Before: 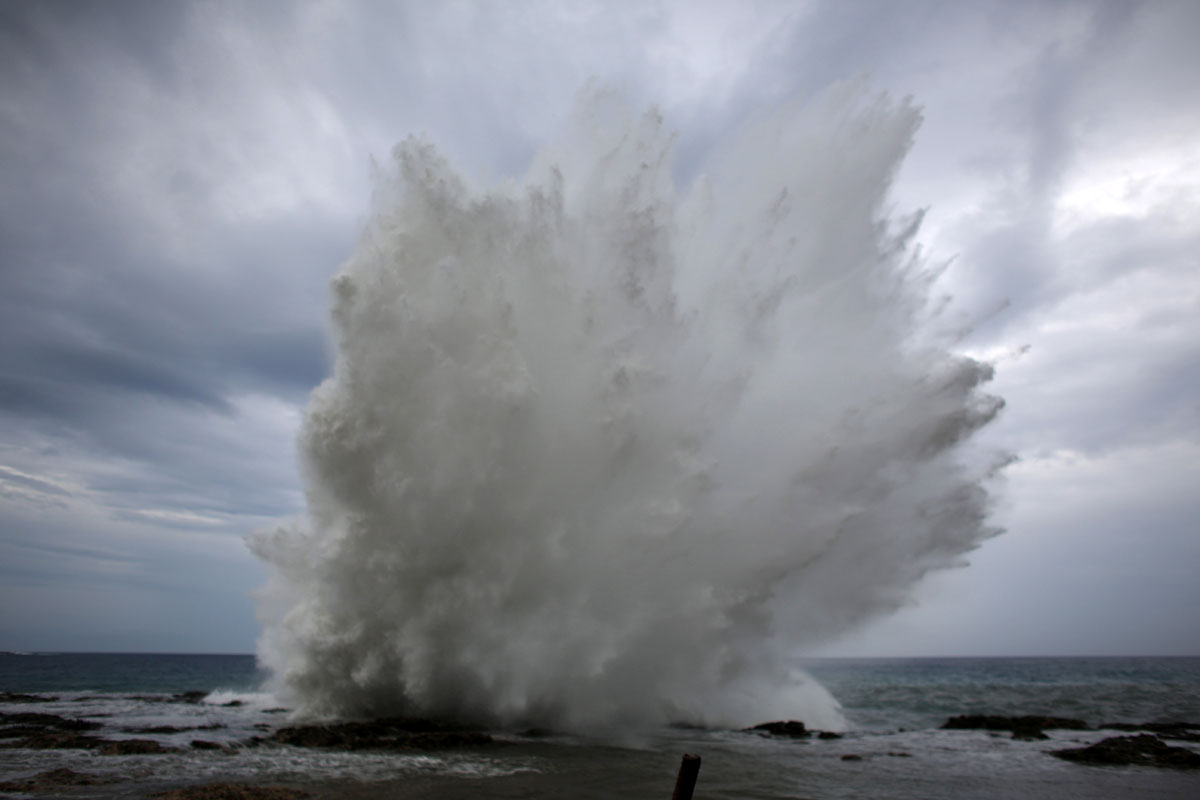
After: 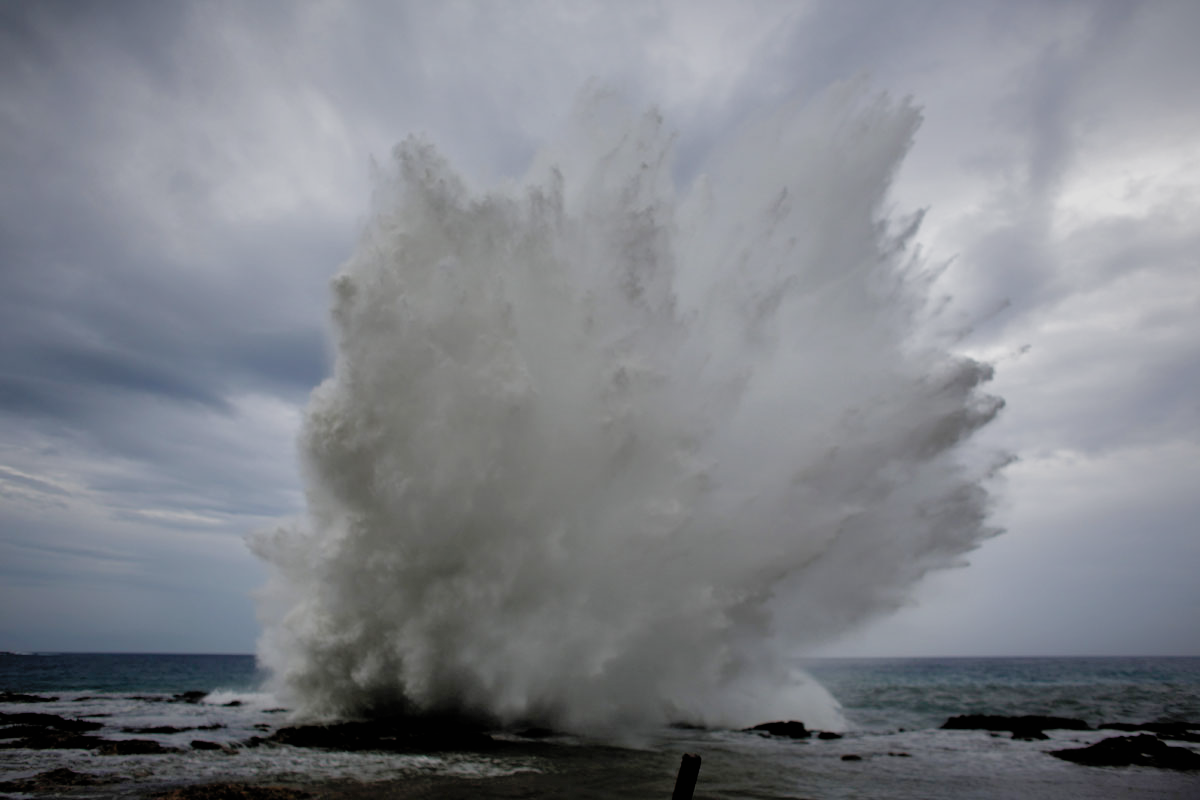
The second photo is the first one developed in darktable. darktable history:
shadows and highlights: on, module defaults
filmic rgb: black relative exposure -5.81 EV, white relative exposure 3.4 EV, hardness 3.67, preserve chrominance no, color science v3 (2019), use custom middle-gray values true, iterations of high-quality reconstruction 0
